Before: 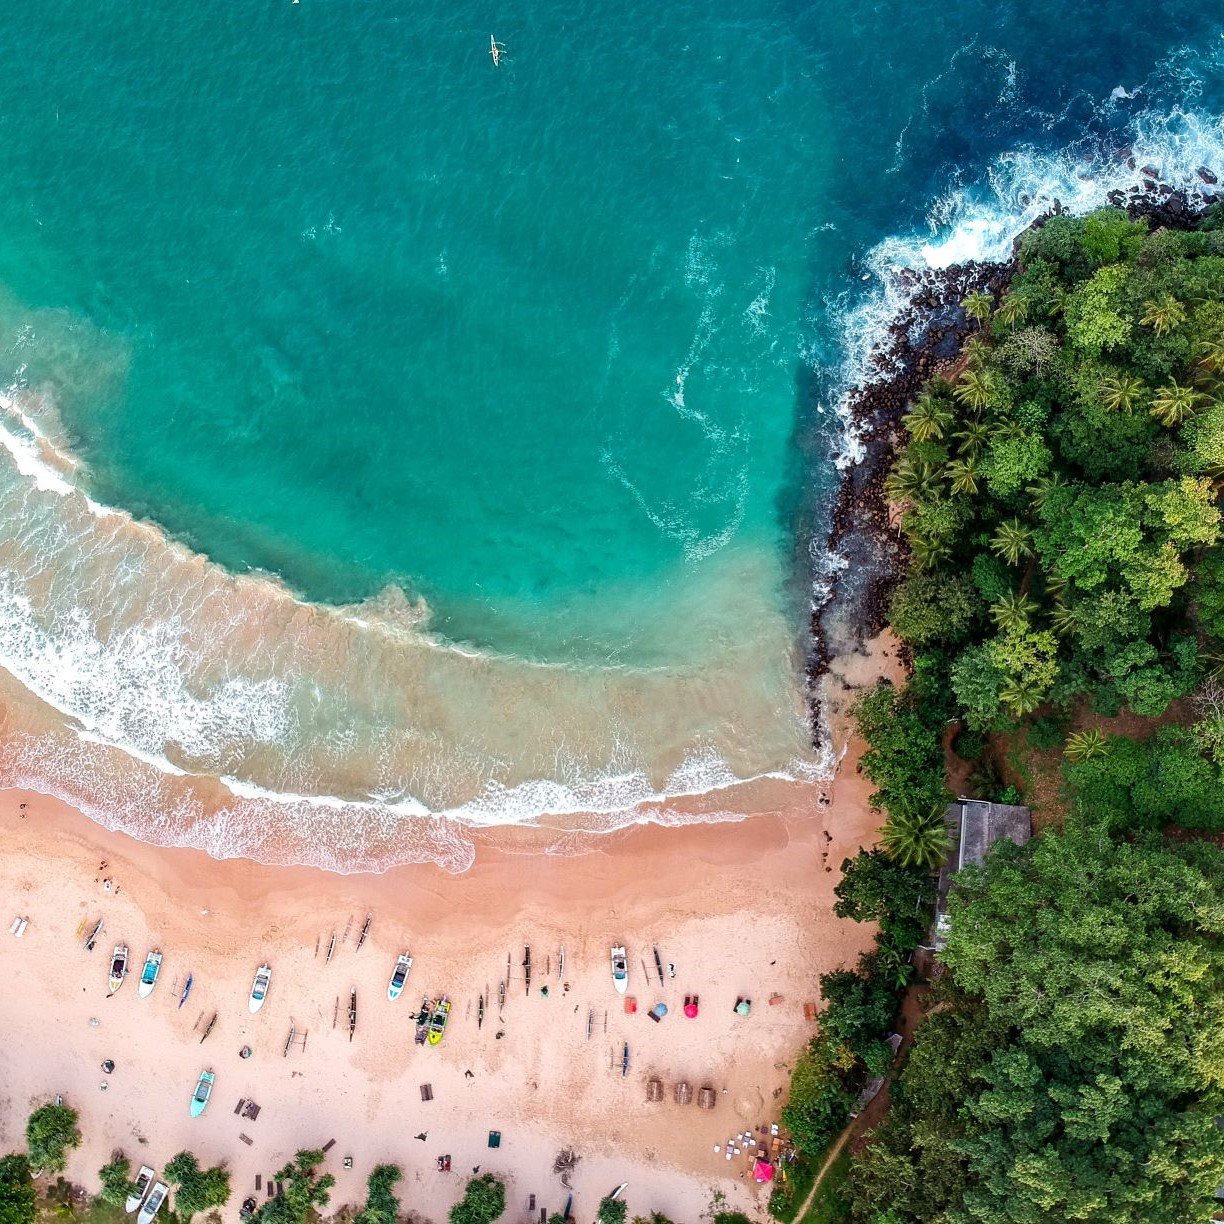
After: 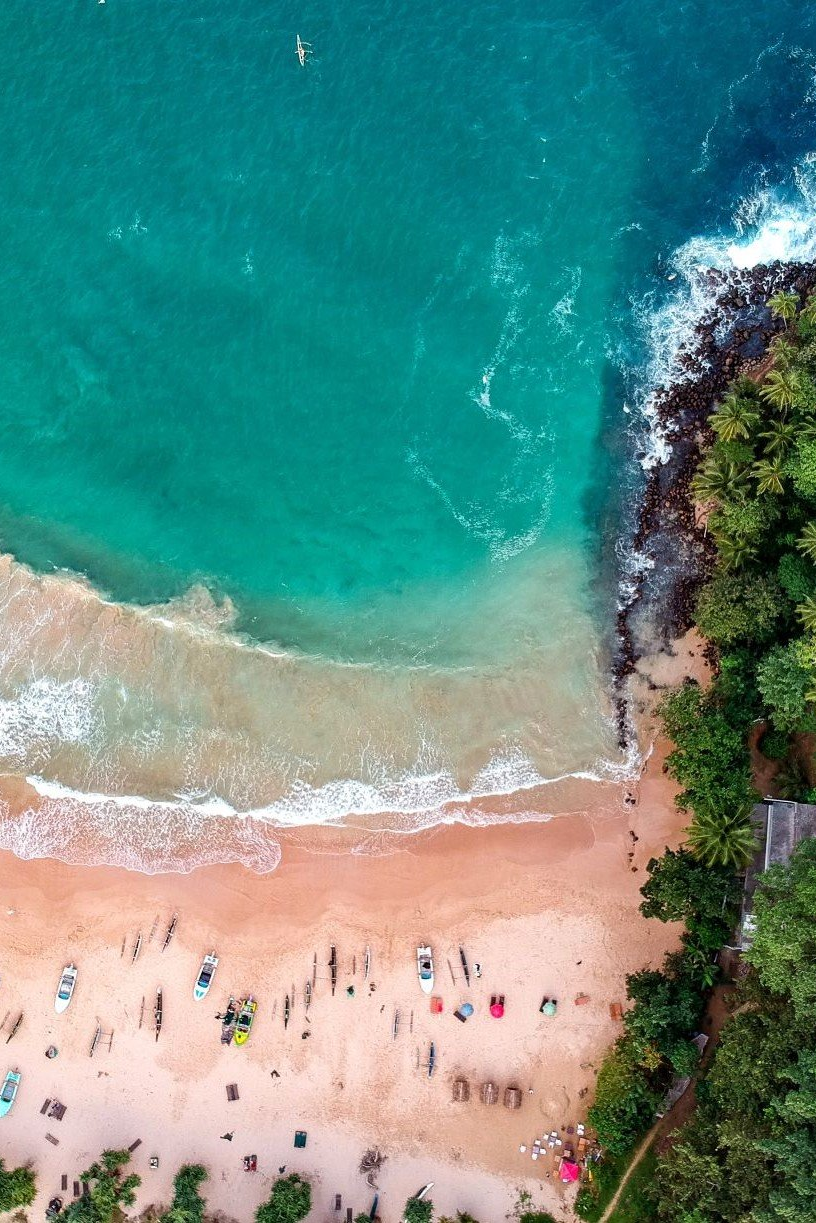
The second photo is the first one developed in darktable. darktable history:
crop and rotate: left 15.86%, right 17.456%
